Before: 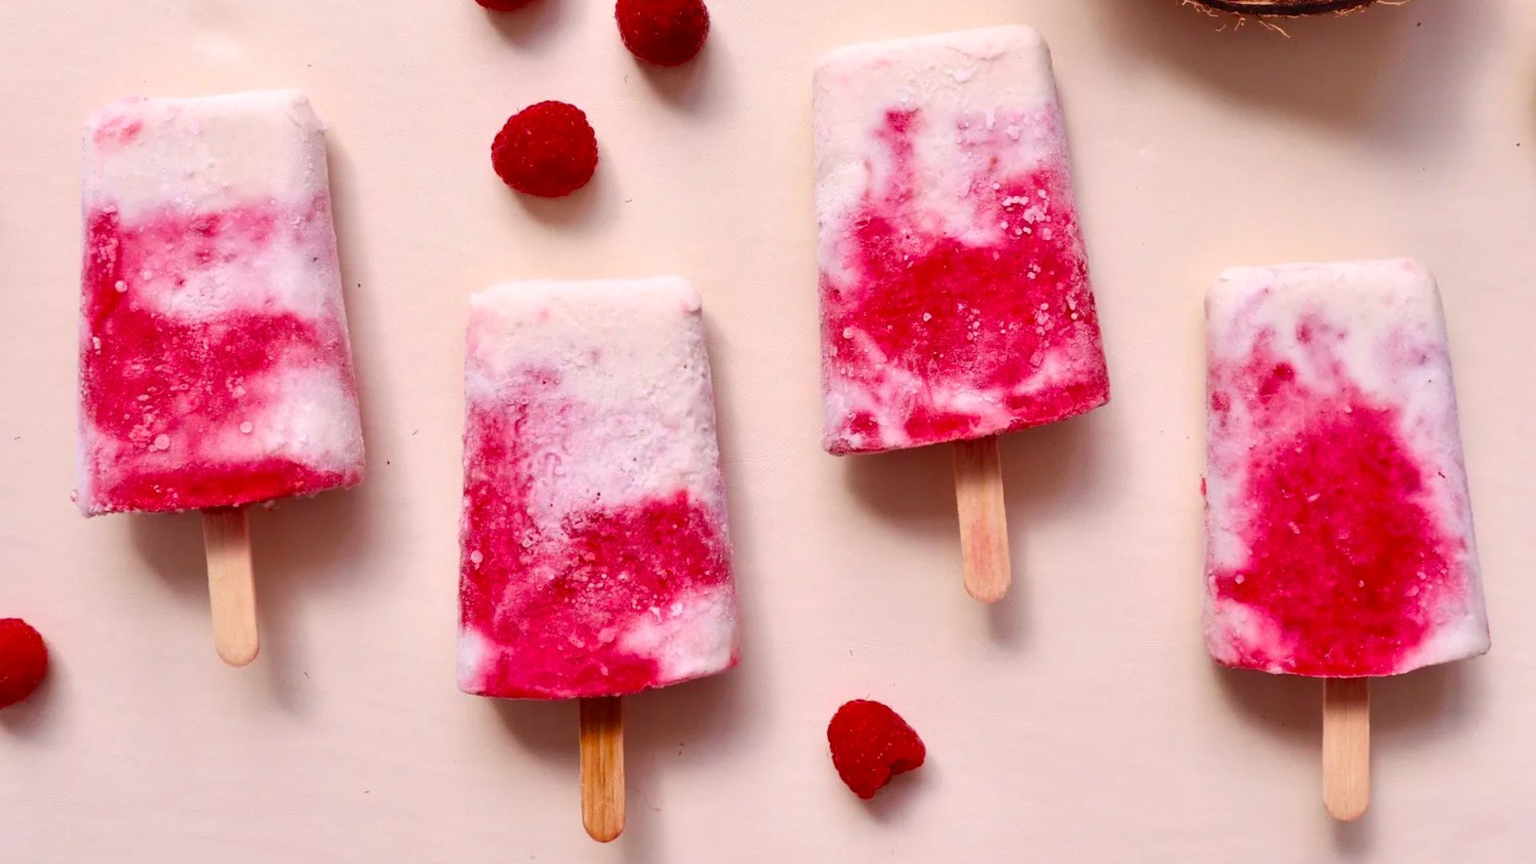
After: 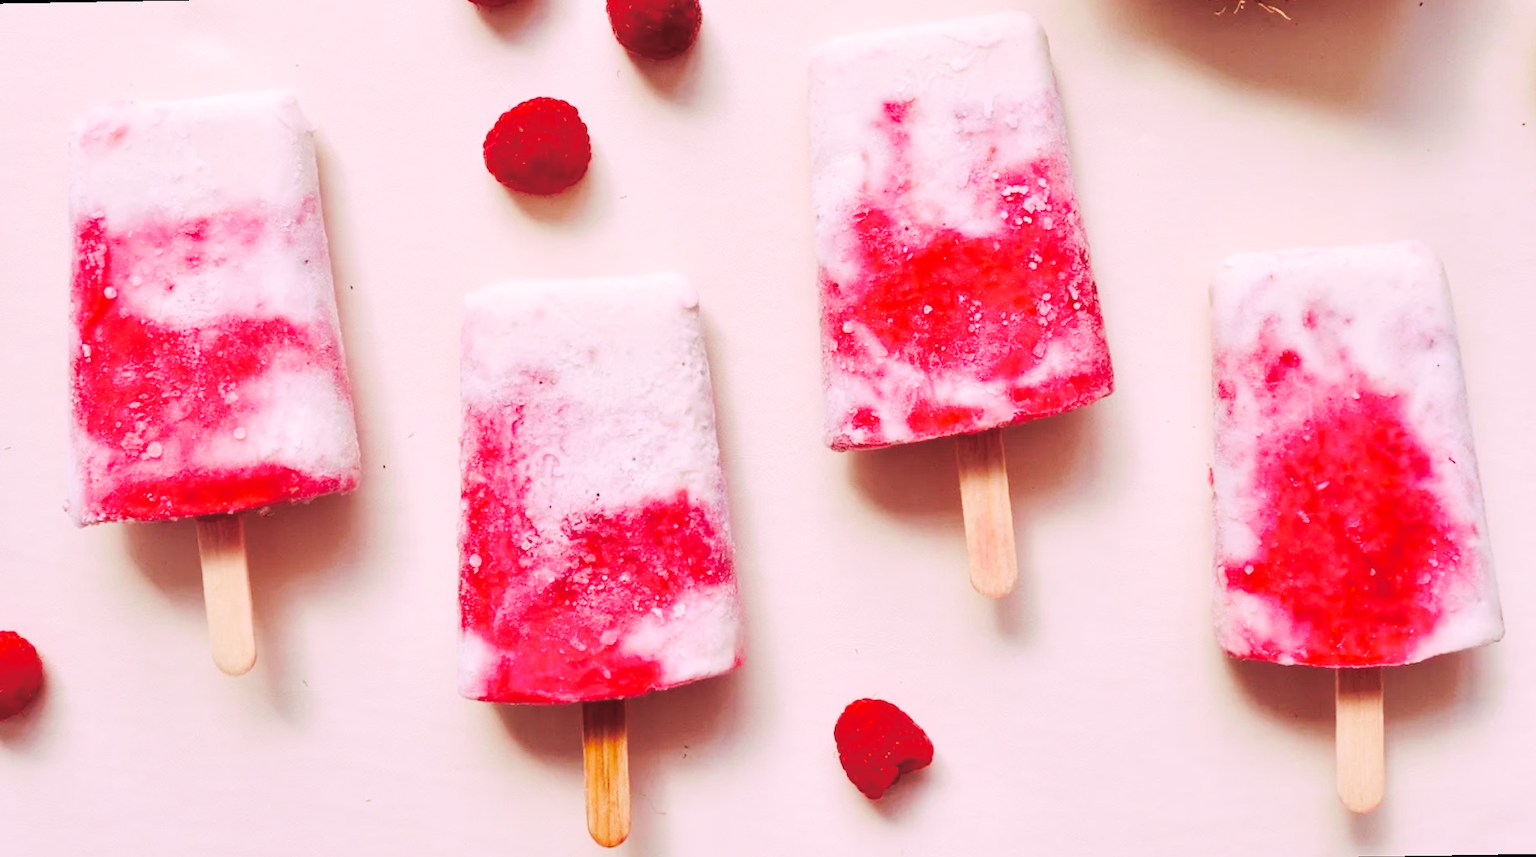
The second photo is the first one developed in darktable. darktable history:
split-toning: highlights › hue 298.8°, highlights › saturation 0.73, compress 41.76%
rotate and perspective: rotation -1°, crop left 0.011, crop right 0.989, crop top 0.025, crop bottom 0.975
tone curve: curves: ch0 [(0, 0) (0.003, 0.003) (0.011, 0.014) (0.025, 0.033) (0.044, 0.06) (0.069, 0.096) (0.1, 0.132) (0.136, 0.174) (0.177, 0.226) (0.224, 0.282) (0.277, 0.352) (0.335, 0.435) (0.399, 0.524) (0.468, 0.615) (0.543, 0.695) (0.623, 0.771) (0.709, 0.835) (0.801, 0.894) (0.898, 0.944) (1, 1)], preserve colors none
